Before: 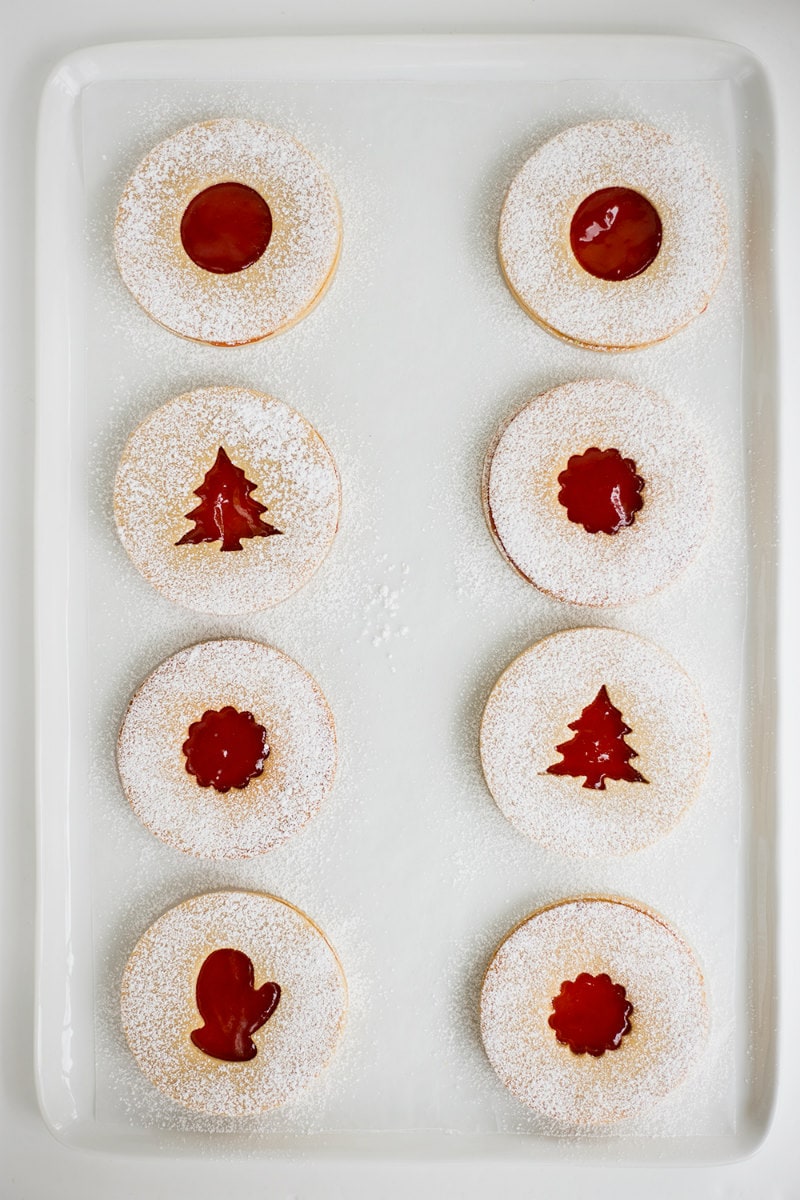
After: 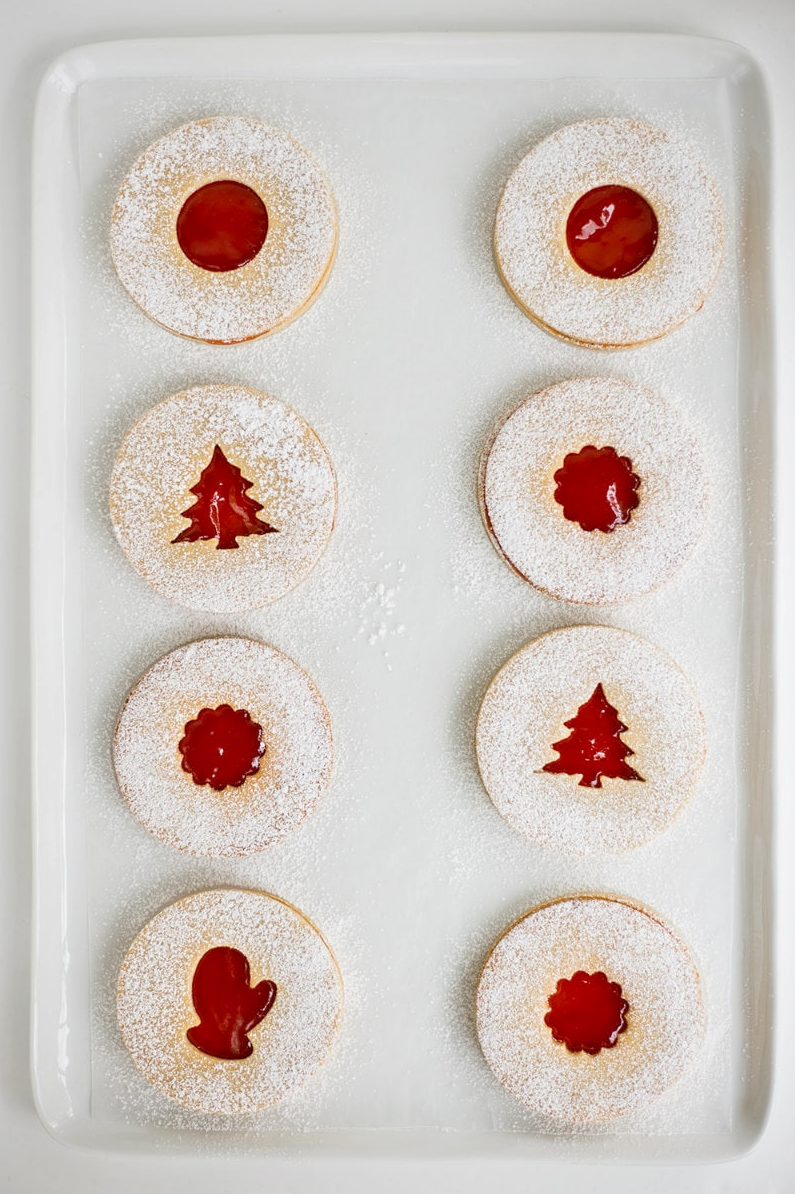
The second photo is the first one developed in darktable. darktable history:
tone equalizer: -8 EV 1 EV, -7 EV 1 EV, -6 EV 1 EV, -5 EV 1 EV, -4 EV 1 EV, -3 EV 0.75 EV, -2 EV 0.5 EV, -1 EV 0.25 EV
crop and rotate: left 0.614%, top 0.179%, bottom 0.309%
local contrast: highlights 100%, shadows 100%, detail 120%, midtone range 0.2
